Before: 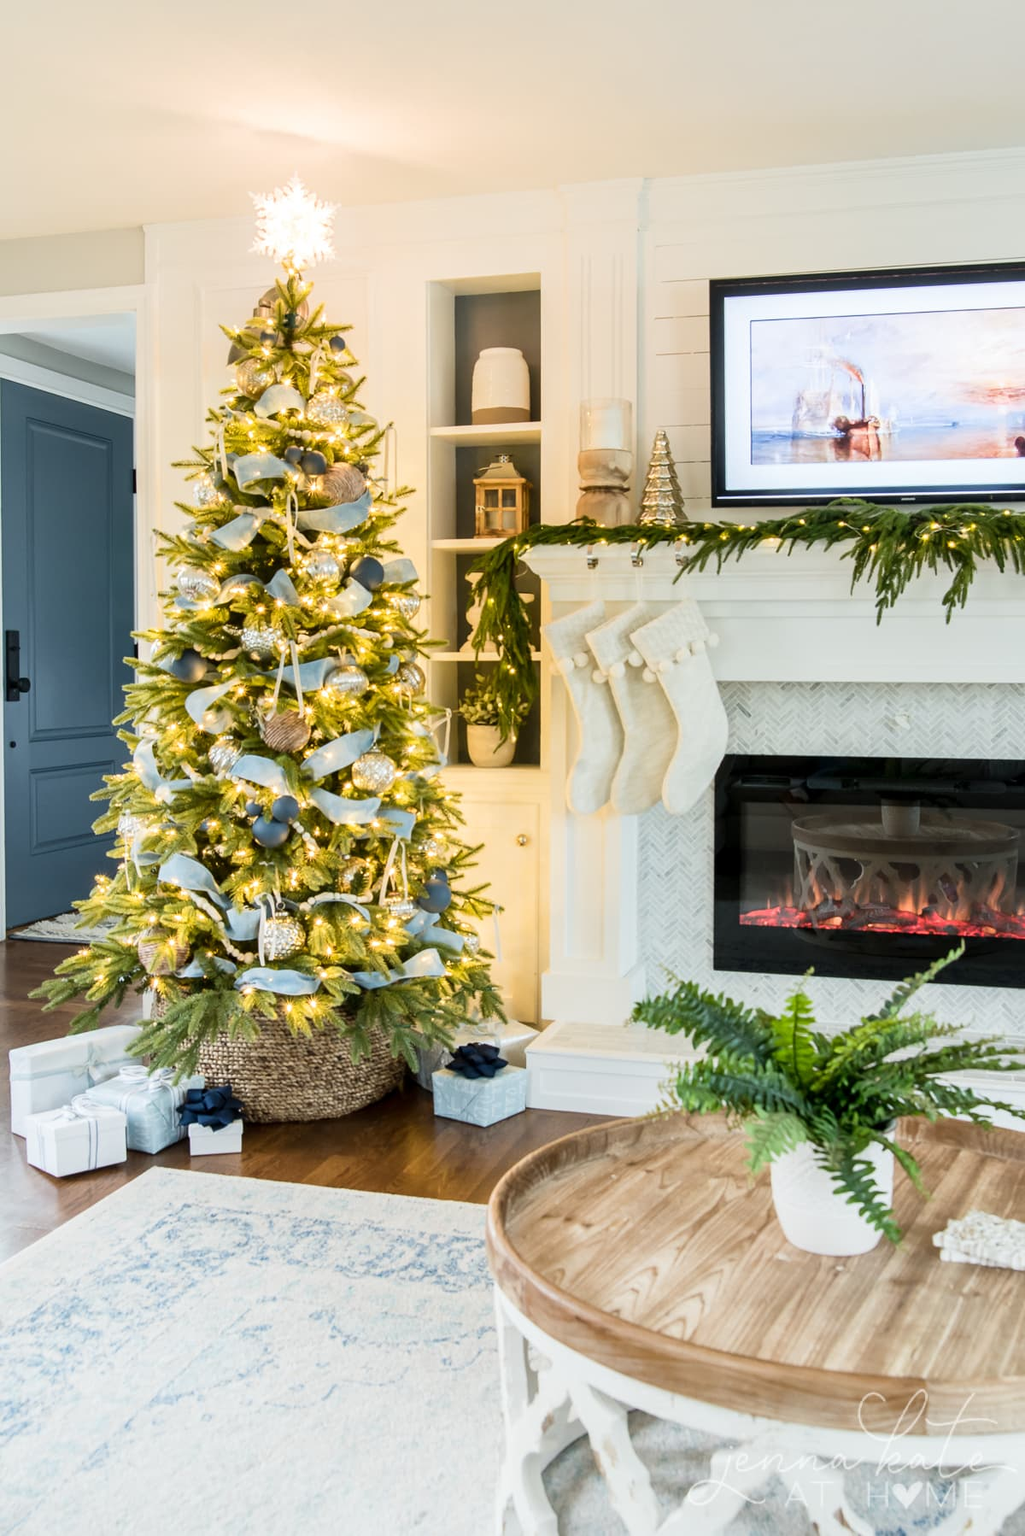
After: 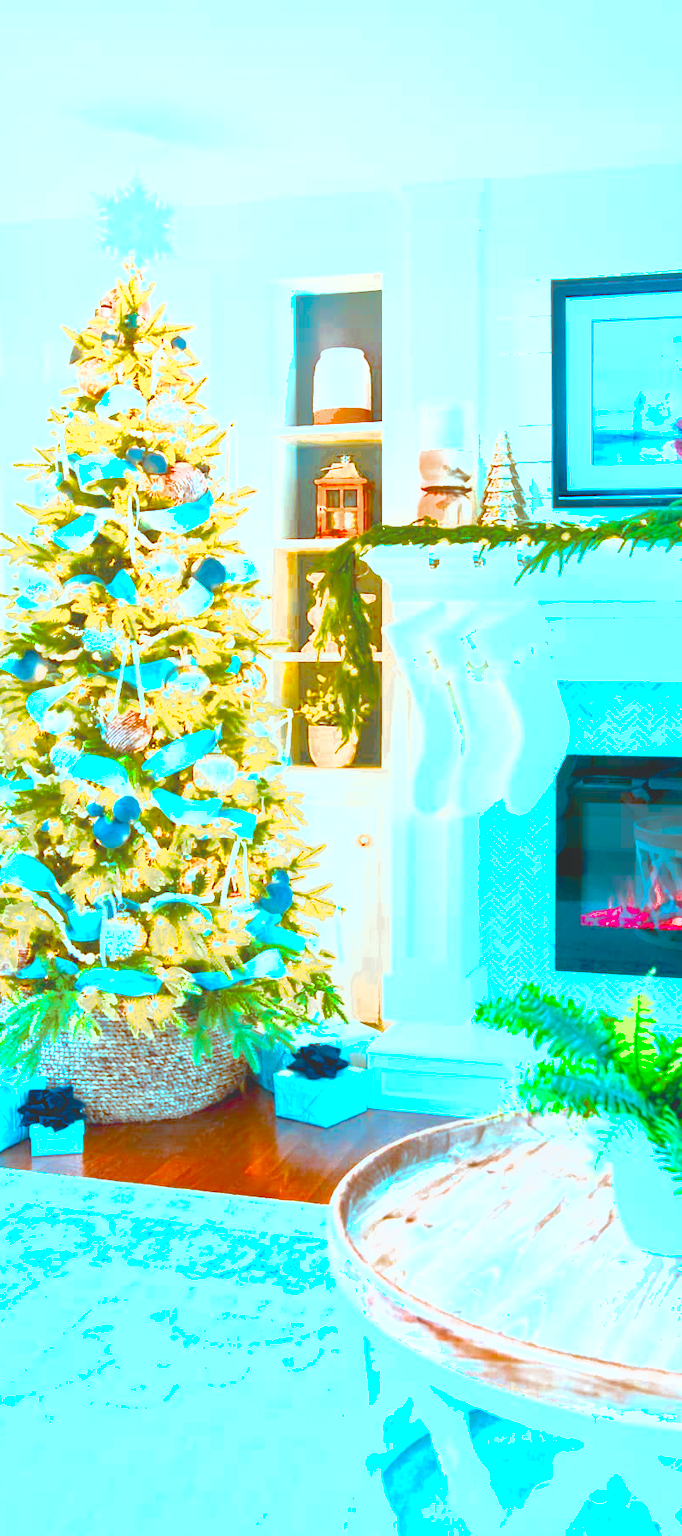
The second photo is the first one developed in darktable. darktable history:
color calibration: output R [1.422, -0.35, -0.252, 0], output G [-0.238, 1.259, -0.084, 0], output B [-0.081, -0.196, 1.58, 0], output brightness [0.49, 0.671, -0.57, 0], illuminant custom, x 0.388, y 0.387, temperature 3843.72 K
exposure: black level correction 0, exposure 0.889 EV, compensate highlight preservation false
crop and rotate: left 15.528%, right 17.808%
color zones: curves: ch0 [(0.11, 0.396) (0.195, 0.36) (0.25, 0.5) (0.303, 0.412) (0.357, 0.544) (0.75, 0.5) (0.967, 0.328)]; ch1 [(0, 0.468) (0.112, 0.512) (0.202, 0.6) (0.25, 0.5) (0.307, 0.352) (0.357, 0.544) (0.75, 0.5) (0.963, 0.524)]
base curve: curves: ch0 [(0, 0) (0.283, 0.295) (1, 1)], preserve colors none
color balance rgb: shadows lift › chroma 0.807%, shadows lift › hue 111.94°, perceptual saturation grading › global saturation 19.586%, global vibrance 14.565%
local contrast: detail 71%
shadows and highlights: on, module defaults
